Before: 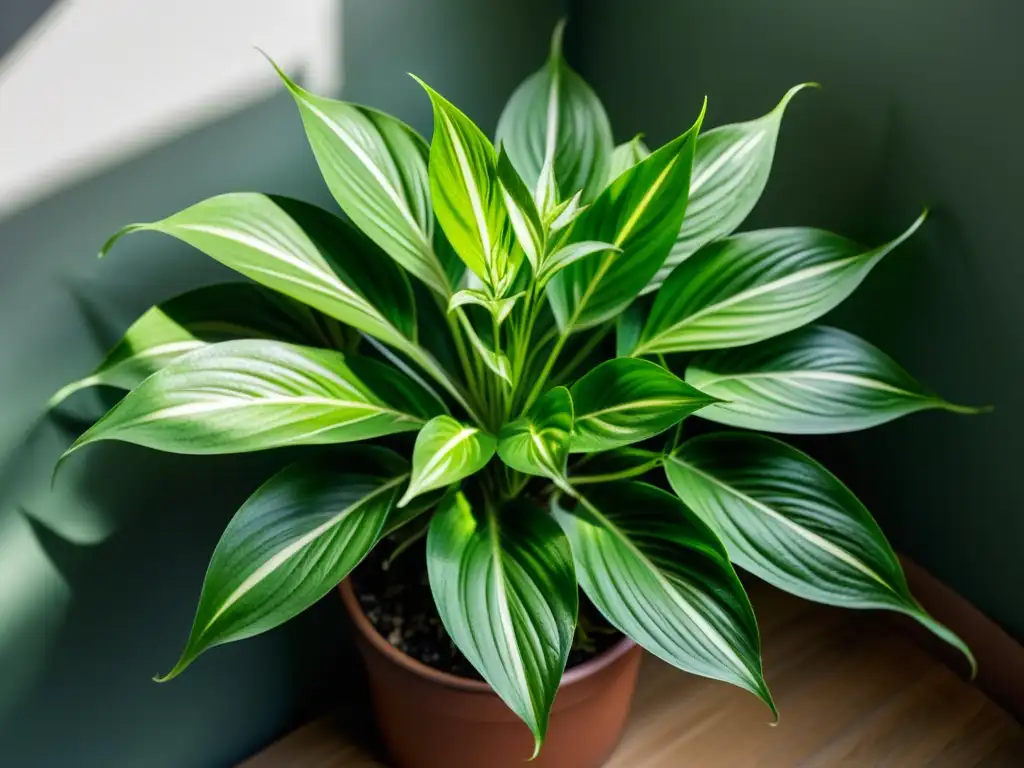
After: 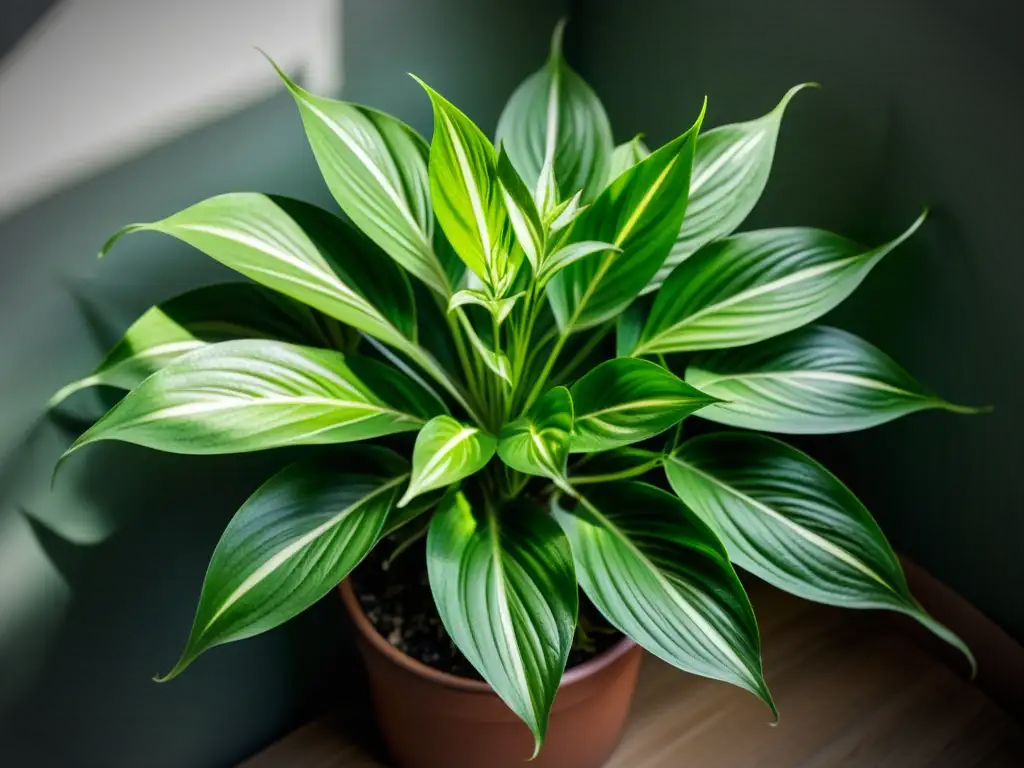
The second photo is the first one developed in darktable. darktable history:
vignetting: brightness -0.699, automatic ratio true
